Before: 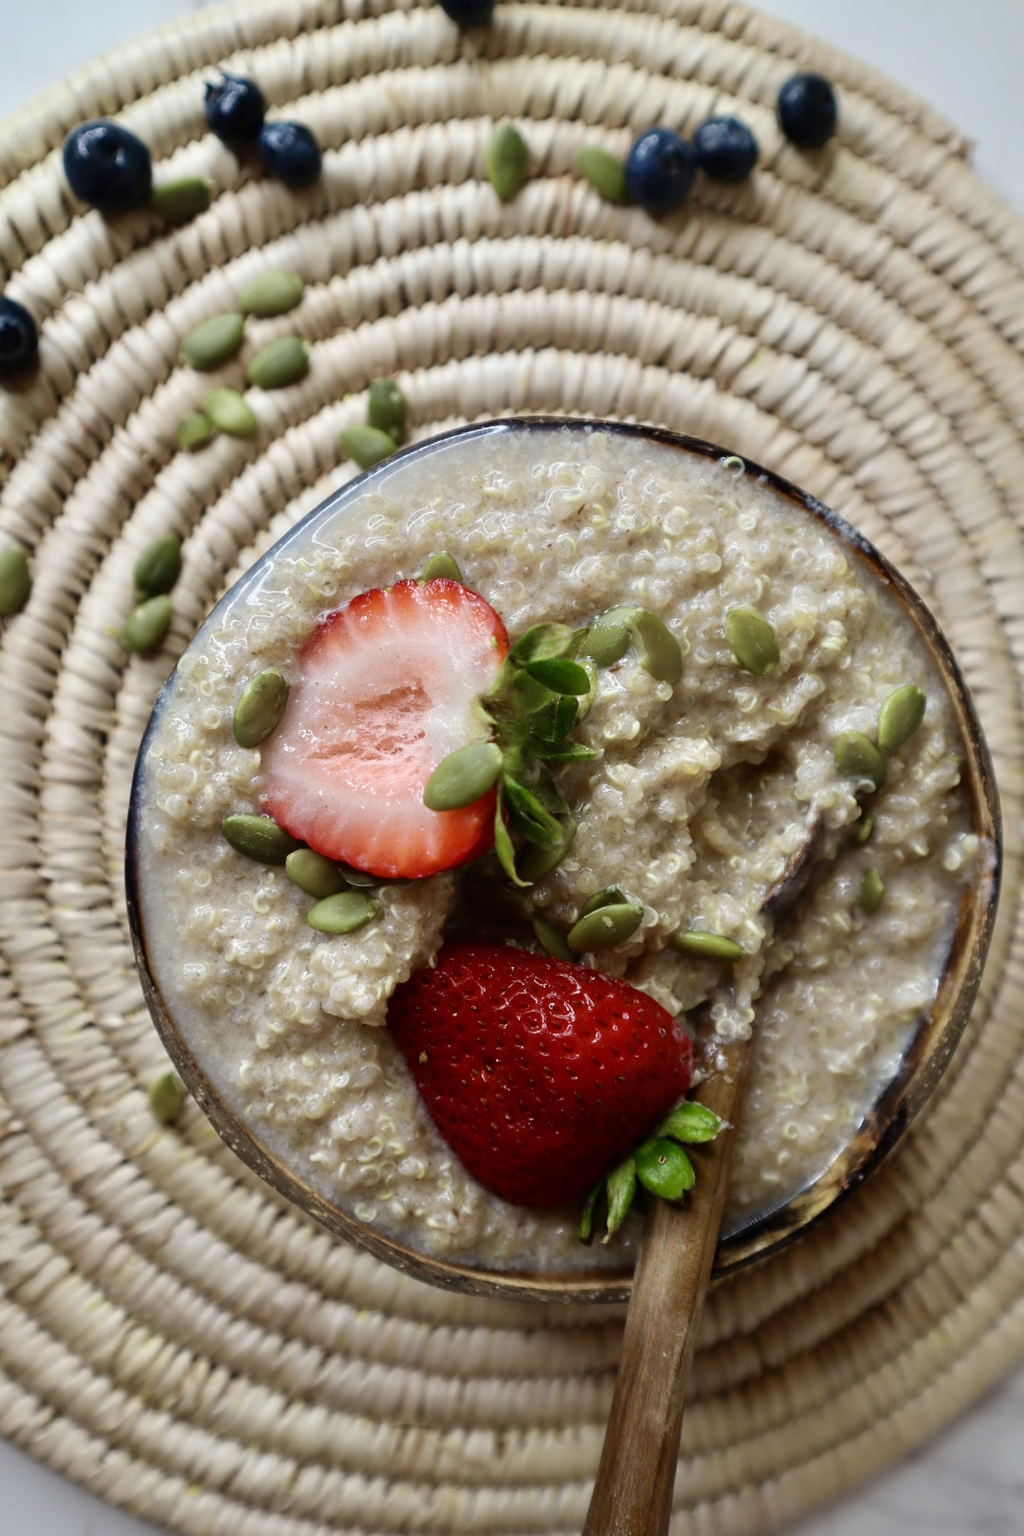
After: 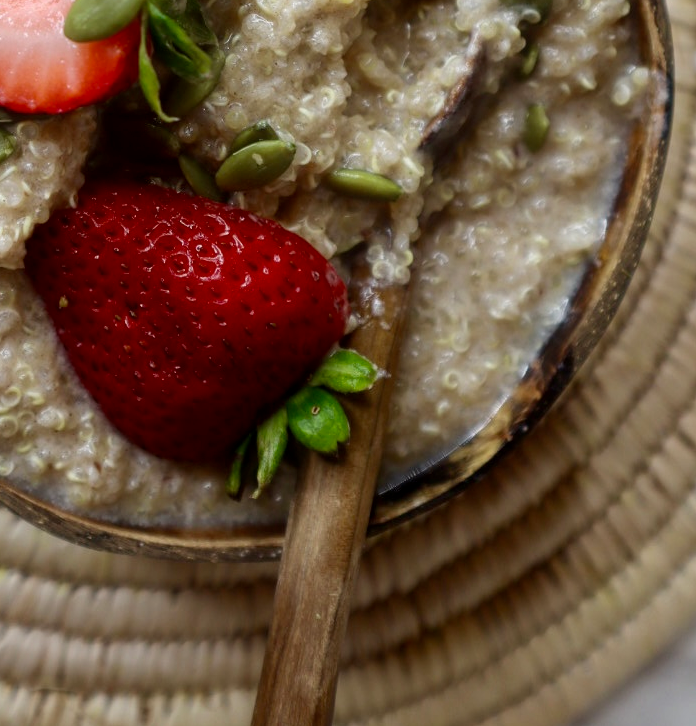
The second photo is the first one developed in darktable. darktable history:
local contrast: highlights 100%, shadows 100%, detail 131%, midtone range 0.2
contrast equalizer: octaves 7, y [[0.6 ×6], [0.55 ×6], [0 ×6], [0 ×6], [0 ×6]], mix -0.3
crop and rotate: left 35.509%, top 50.238%, bottom 4.934%
exposure: black level correction 0.001, exposure -0.125 EV, compensate exposure bias true, compensate highlight preservation false
